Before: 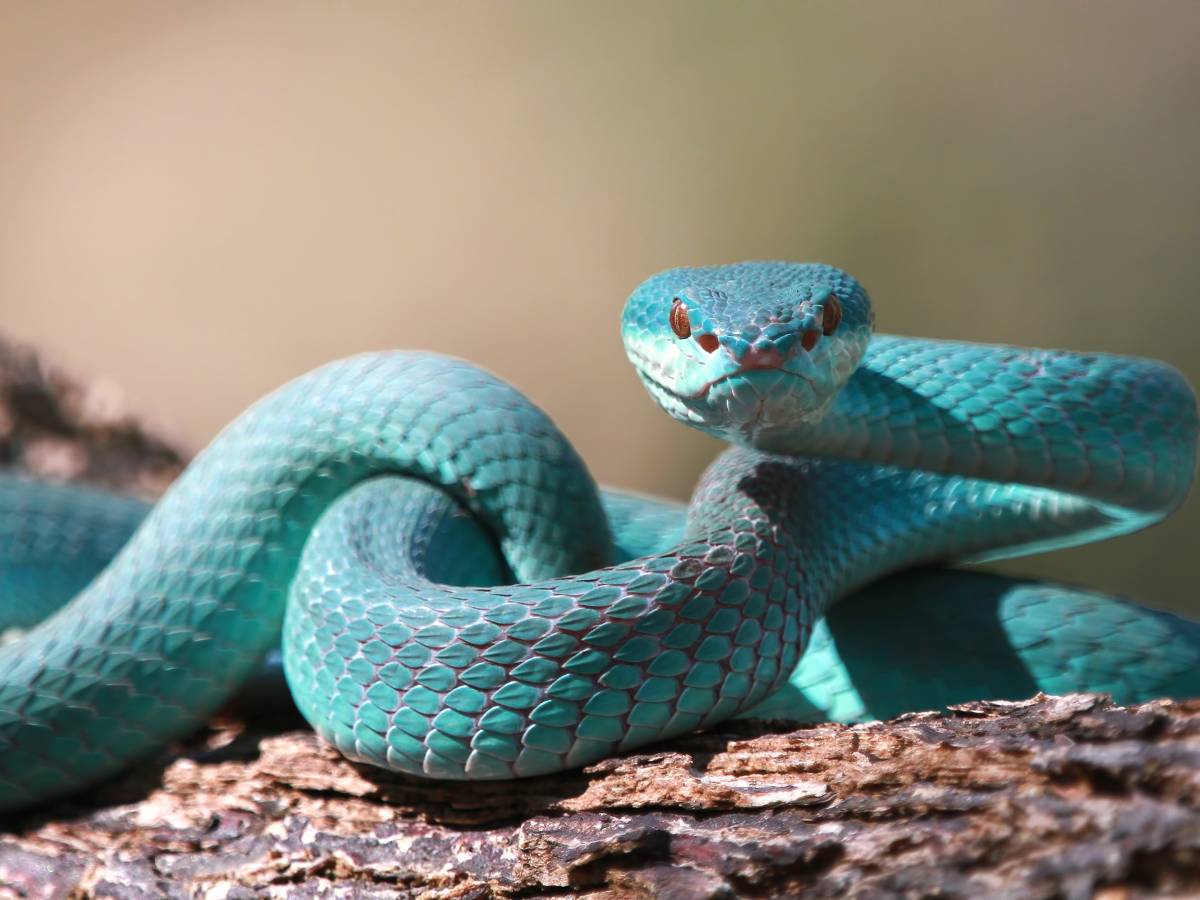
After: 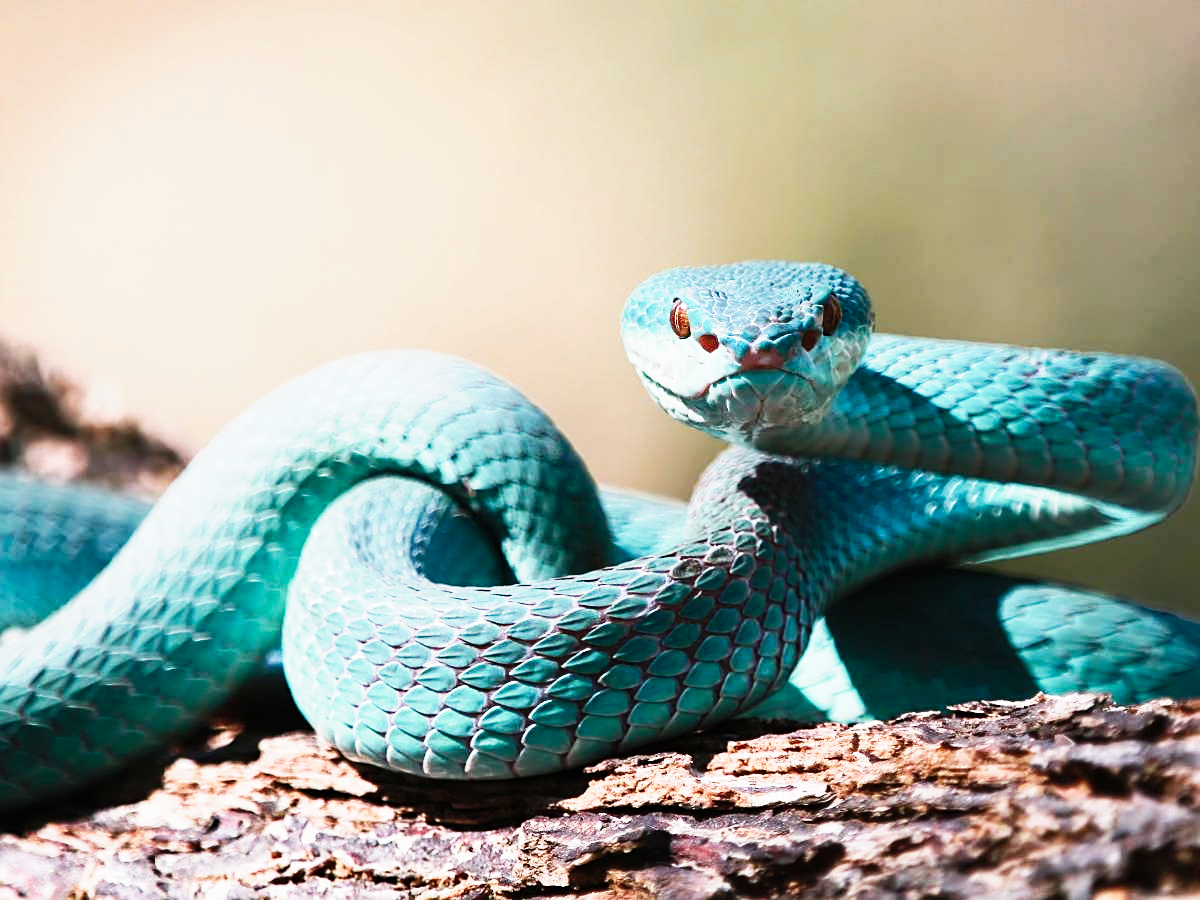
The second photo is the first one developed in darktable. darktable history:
tone curve: curves: ch0 [(0, 0) (0.131, 0.094) (0.326, 0.386) (0.481, 0.623) (0.593, 0.764) (0.812, 0.933) (1, 0.974)]; ch1 [(0, 0) (0.366, 0.367) (0.475, 0.453) (0.494, 0.493) (0.504, 0.497) (0.553, 0.584) (1, 1)]; ch2 [(0, 0) (0.333, 0.346) (0.375, 0.375) (0.424, 0.43) (0.476, 0.492) (0.502, 0.503) (0.533, 0.556) (0.566, 0.599) (0.614, 0.653) (1, 1)], preserve colors none
tone equalizer: -8 EV -0.381 EV, -7 EV -0.415 EV, -6 EV -0.302 EV, -5 EV -0.258 EV, -3 EV 0.223 EV, -2 EV 0.353 EV, -1 EV 0.366 EV, +0 EV 0.425 EV, edges refinement/feathering 500, mask exposure compensation -1.57 EV, preserve details no
sharpen: on, module defaults
